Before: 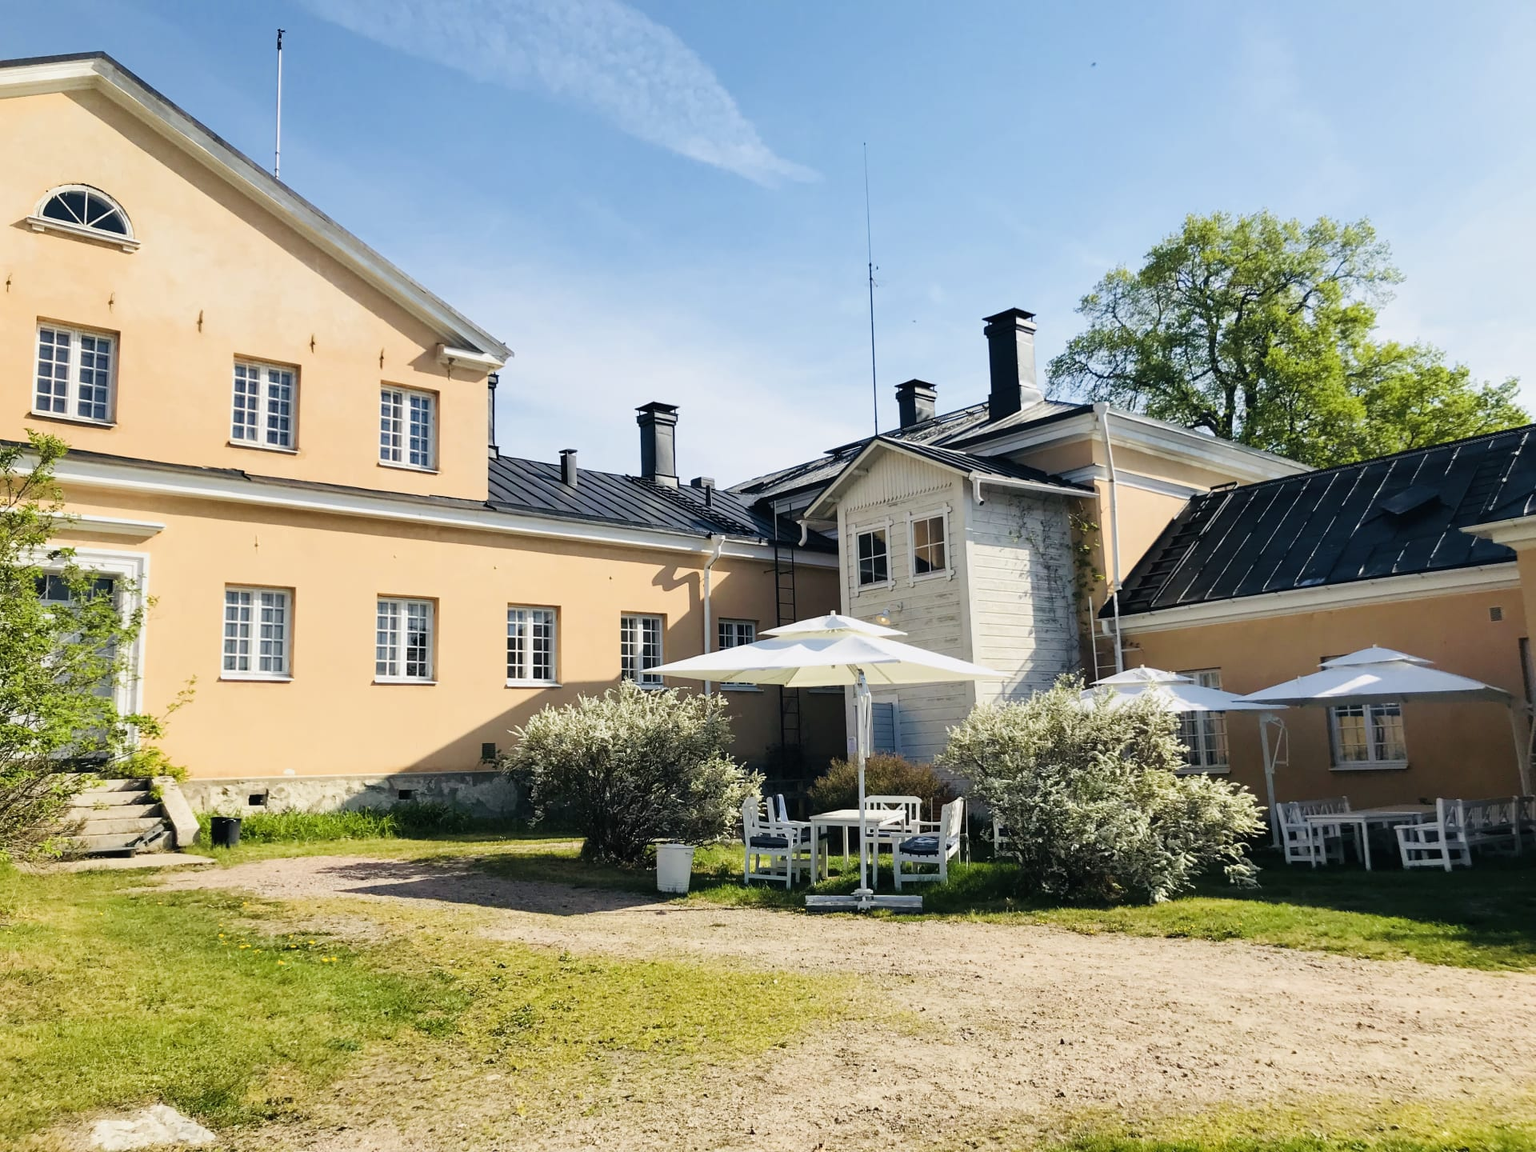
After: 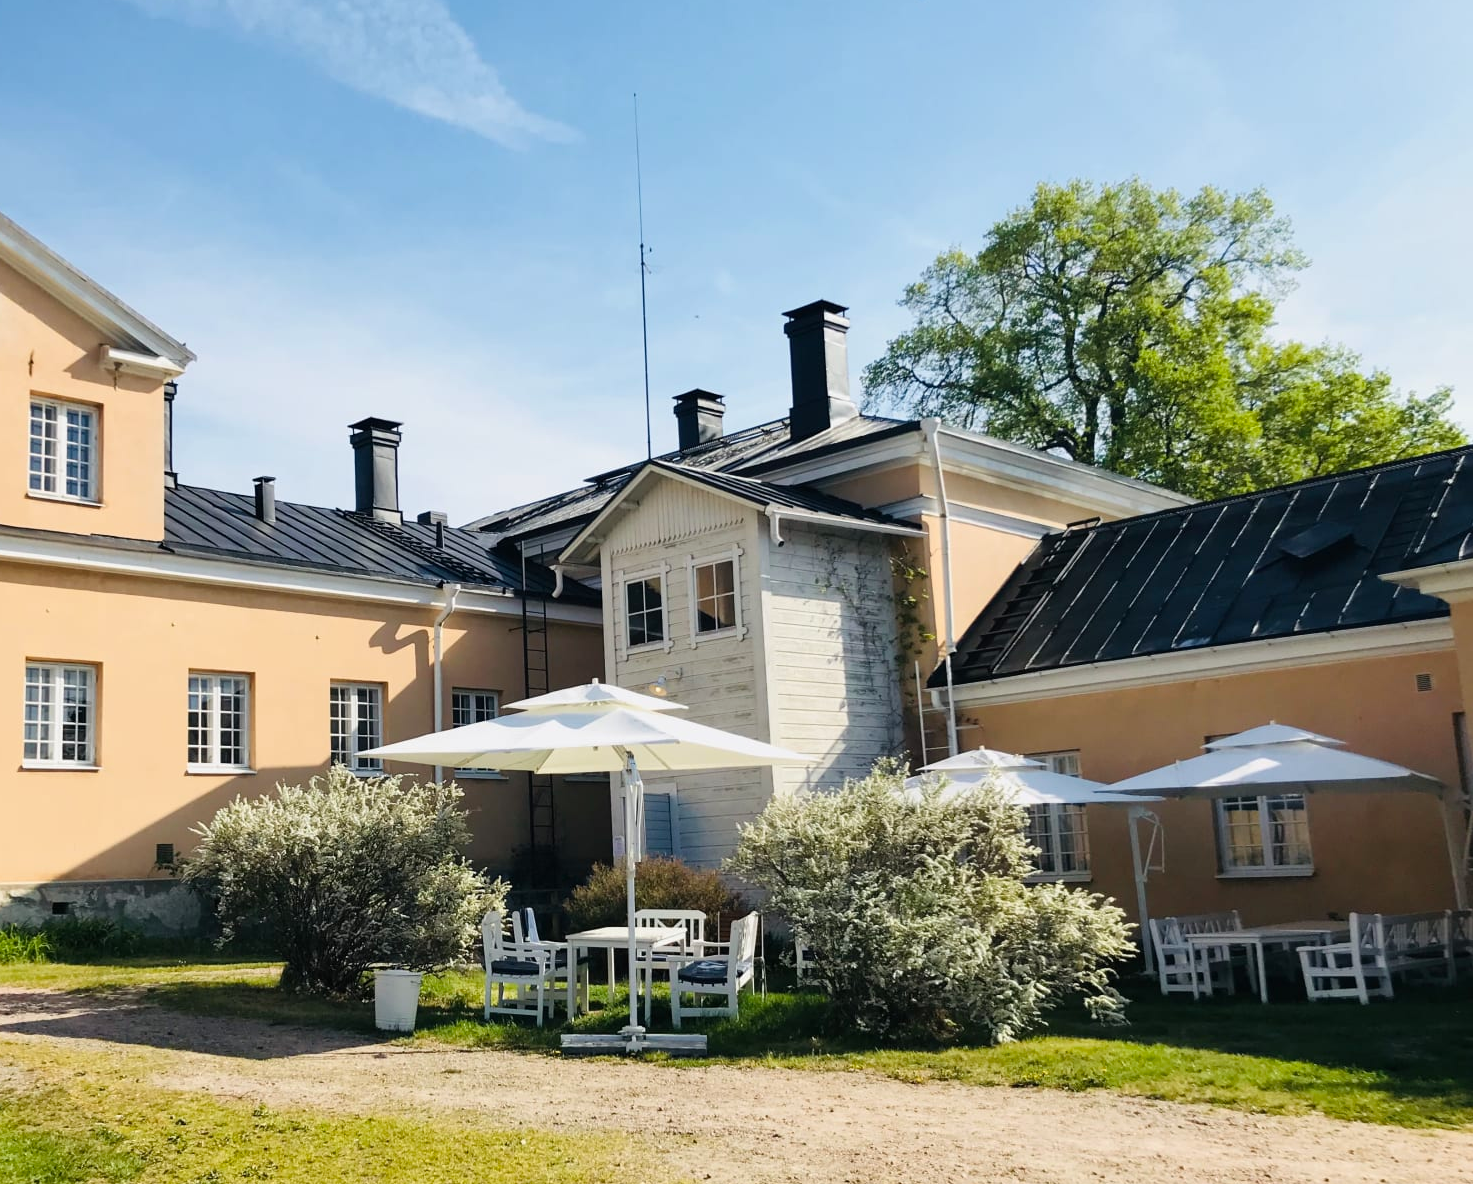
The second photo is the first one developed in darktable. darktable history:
base curve: curves: ch0 [(0, 0) (0.297, 0.298) (1, 1)], preserve colors none
crop: left 23.232%, top 5.905%, bottom 11.86%
contrast brightness saturation: saturation -0.05
